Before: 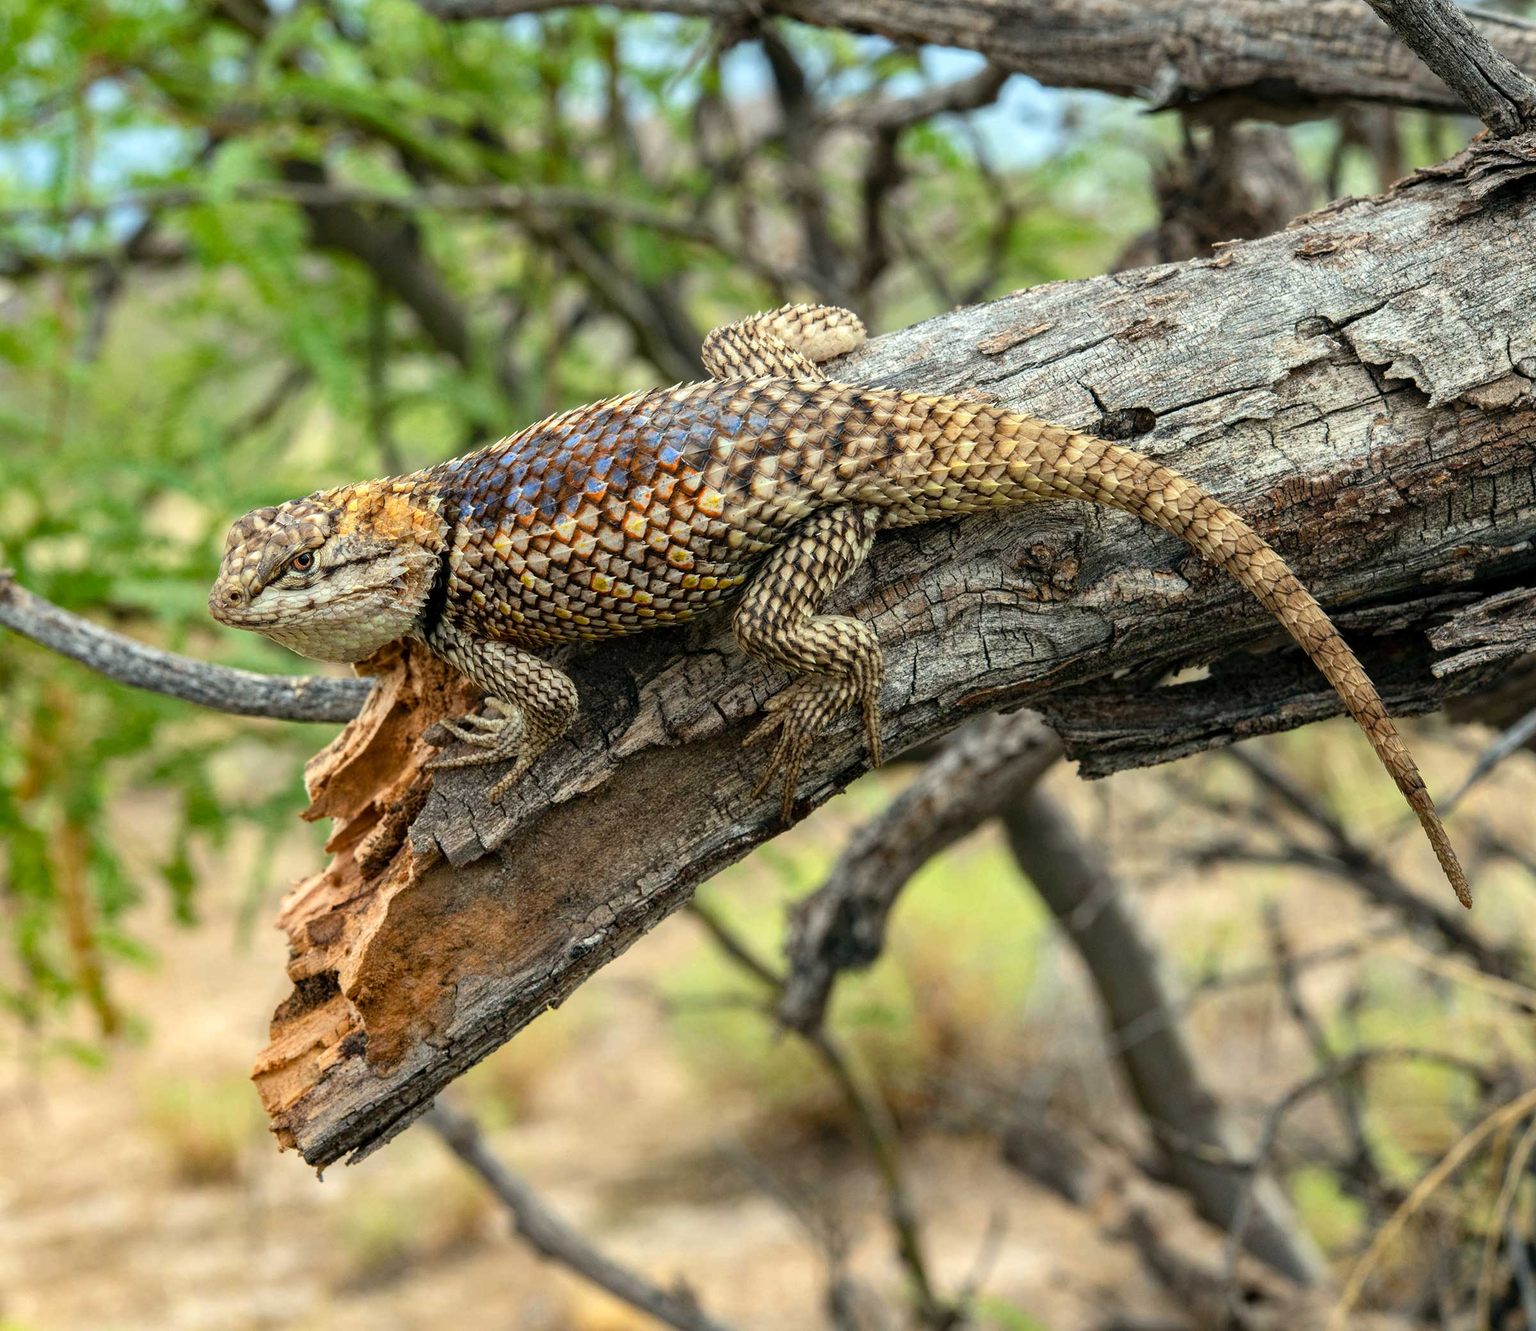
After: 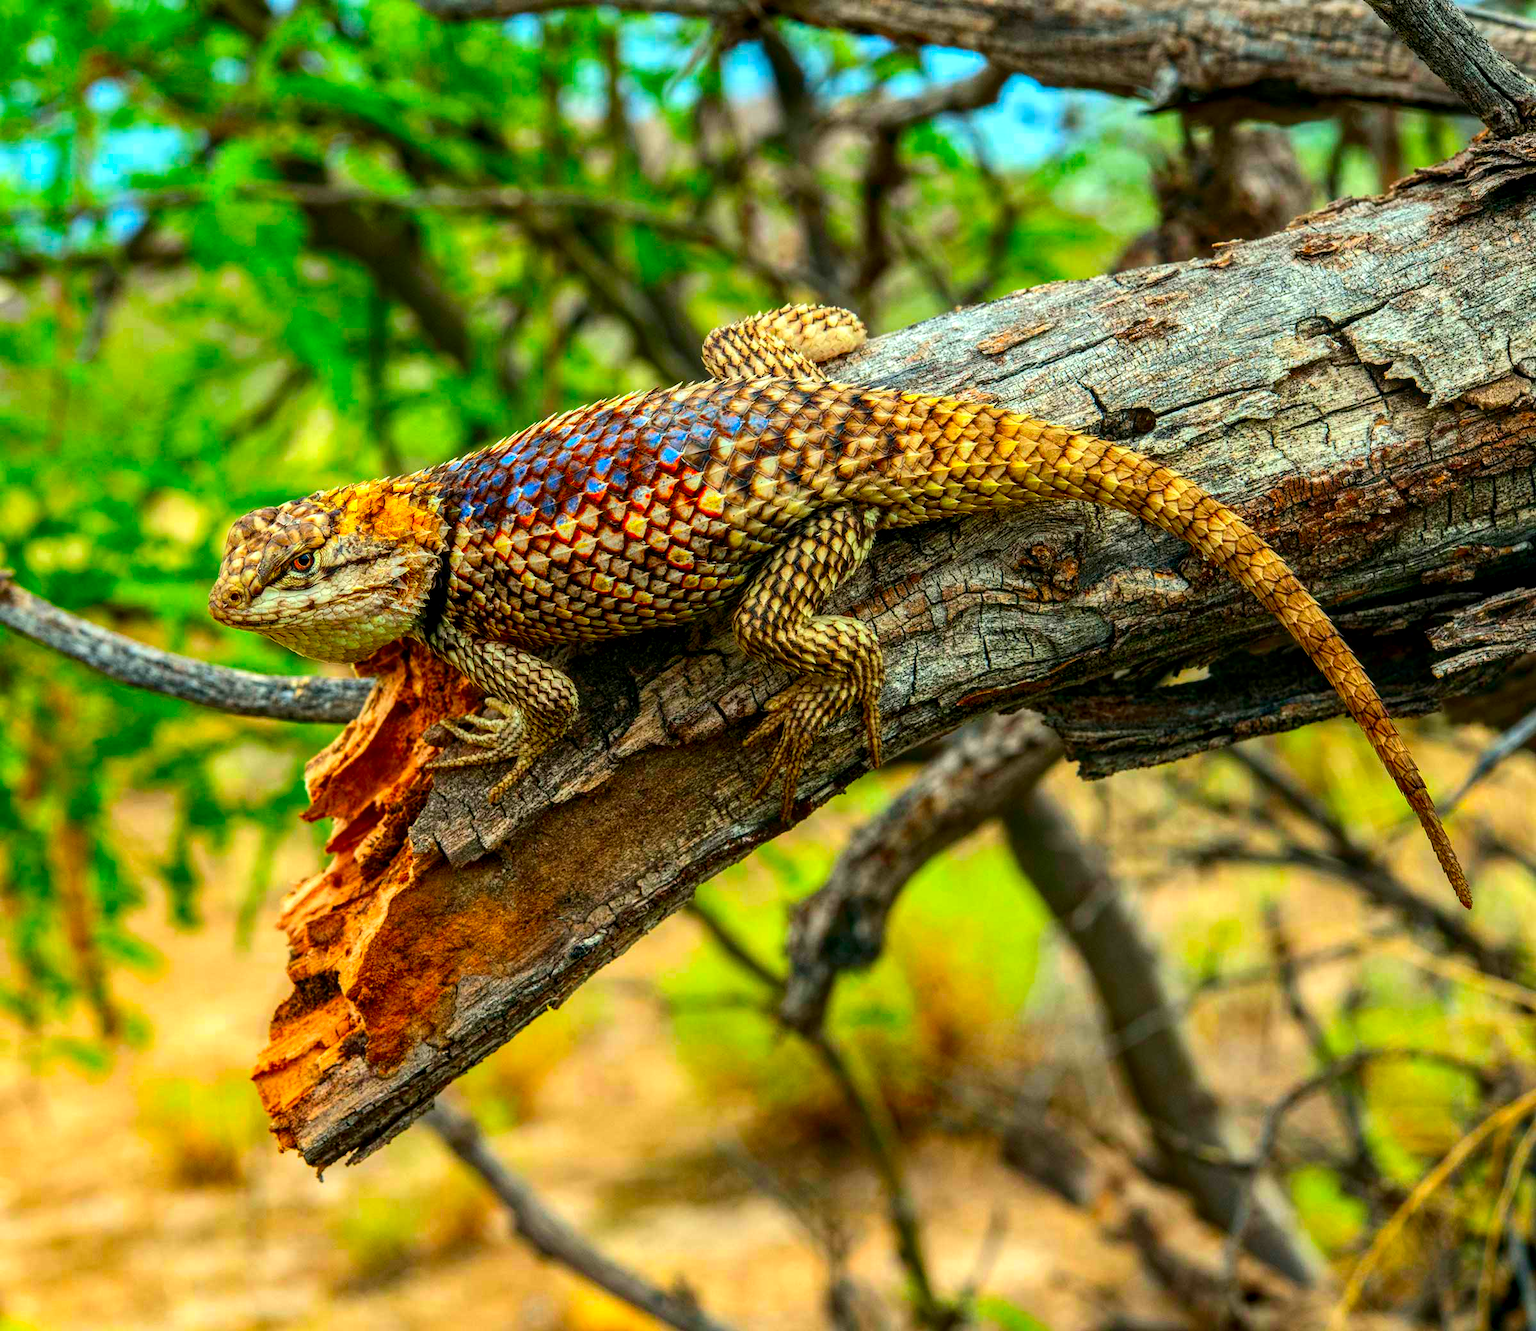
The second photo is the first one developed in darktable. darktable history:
contrast brightness saturation: contrast 0.13, brightness -0.05, saturation 0.16
color balance rgb: global vibrance 42.74%
local contrast: on, module defaults
color contrast: green-magenta contrast 1.69, blue-yellow contrast 1.49
